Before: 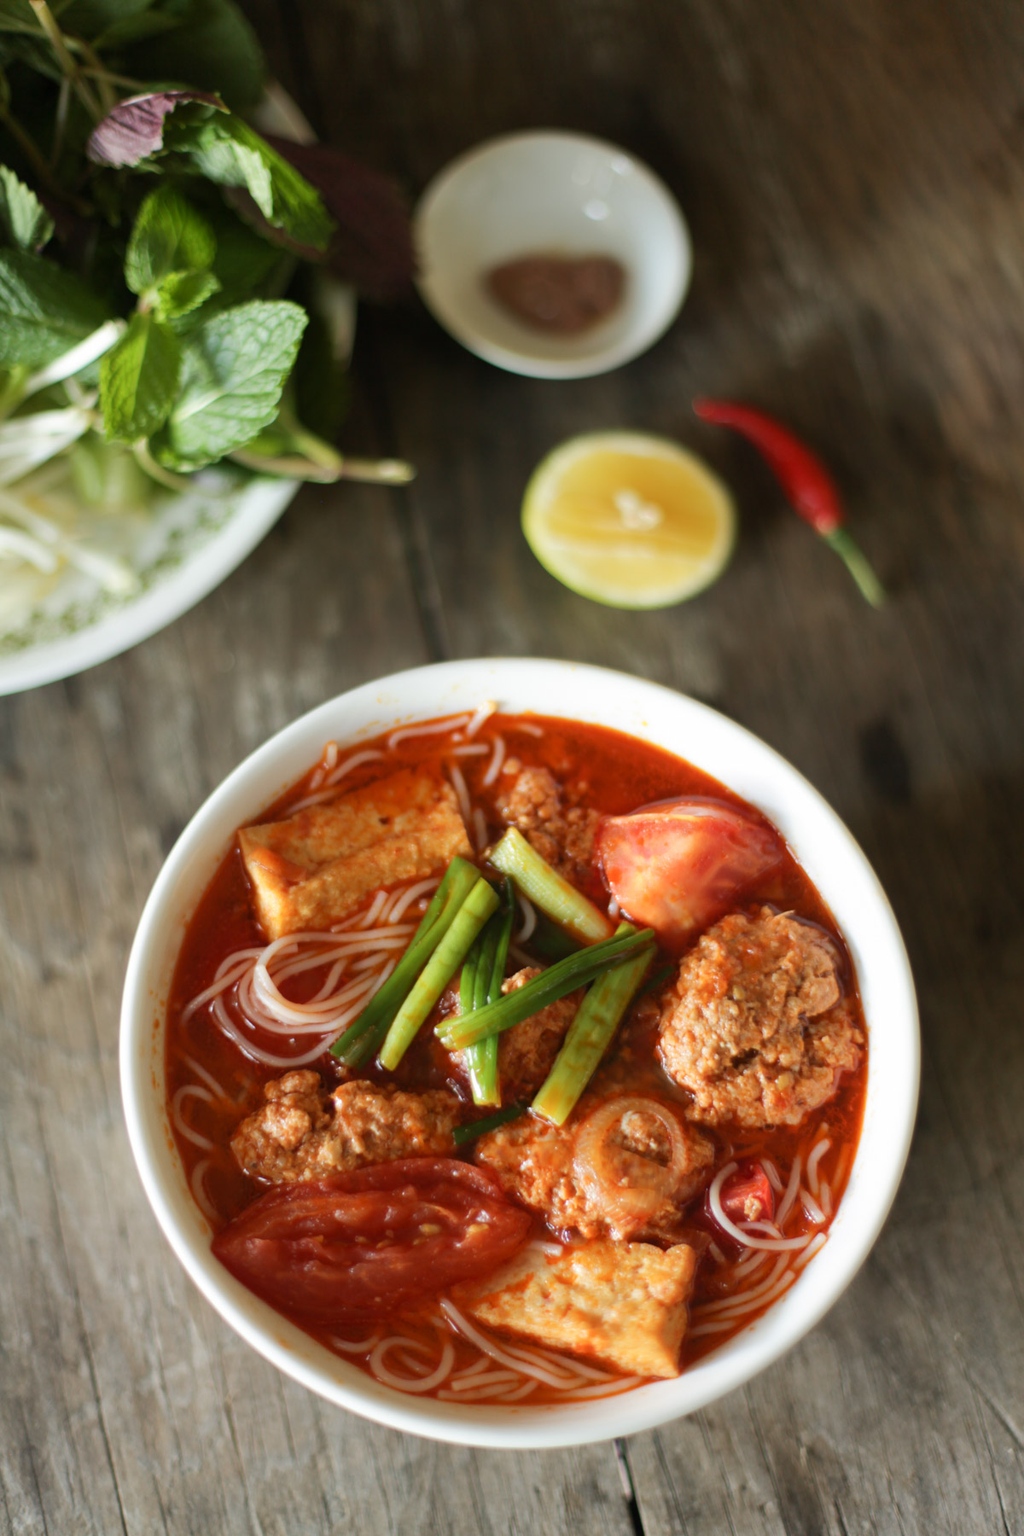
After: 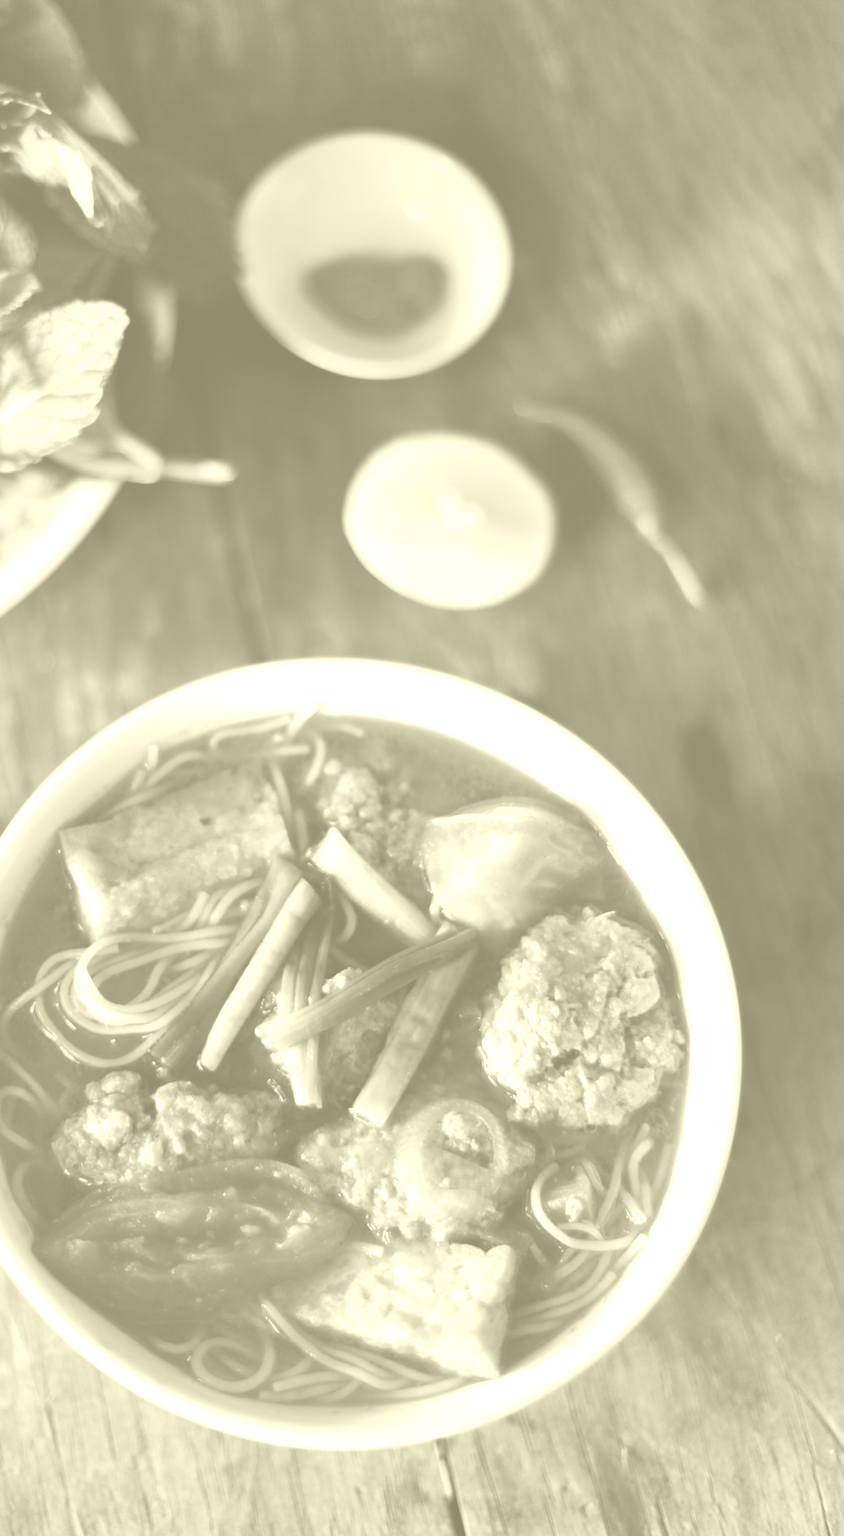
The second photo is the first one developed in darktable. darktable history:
crop: left 17.582%, bottom 0.031%
colorize: hue 43.2°, saturation 40%, version 1
tone equalizer: -8 EV -0.75 EV, -7 EV -0.7 EV, -6 EV -0.6 EV, -5 EV -0.4 EV, -3 EV 0.4 EV, -2 EV 0.6 EV, -1 EV 0.7 EV, +0 EV 0.75 EV, edges refinement/feathering 500, mask exposure compensation -1.57 EV, preserve details no
shadows and highlights: shadows 60, soften with gaussian
